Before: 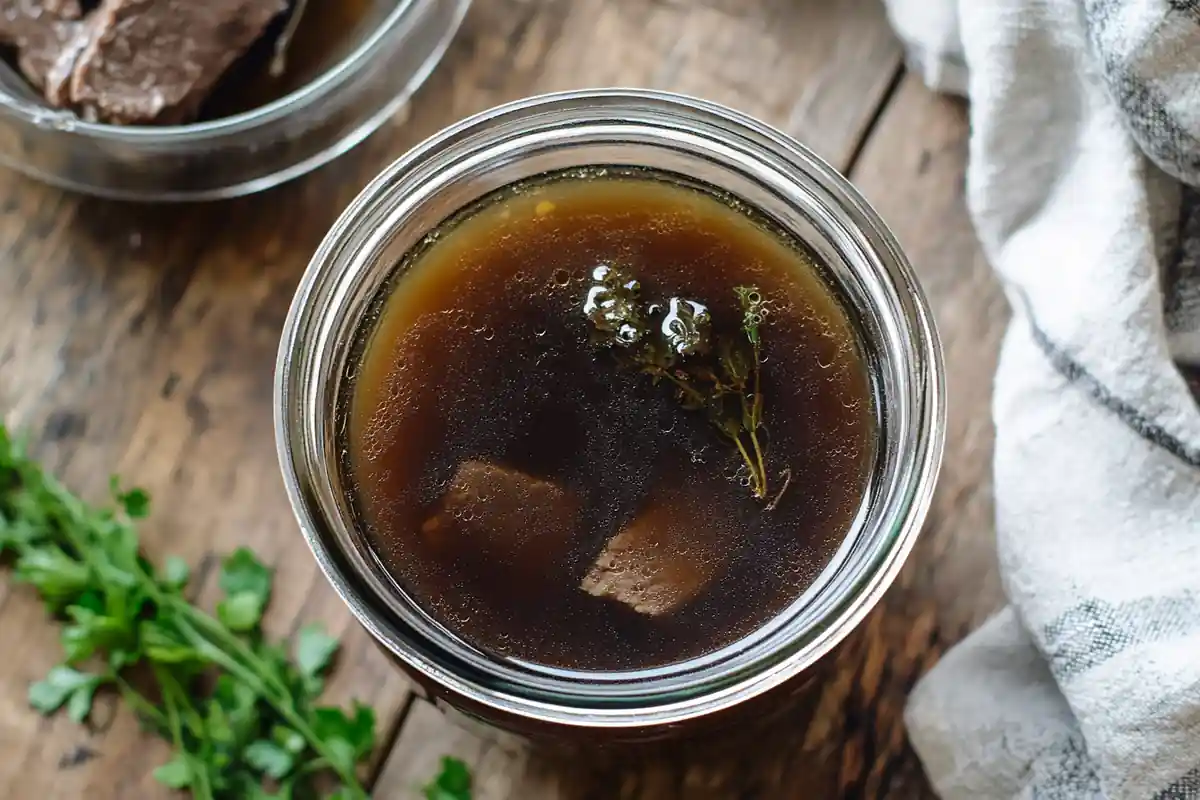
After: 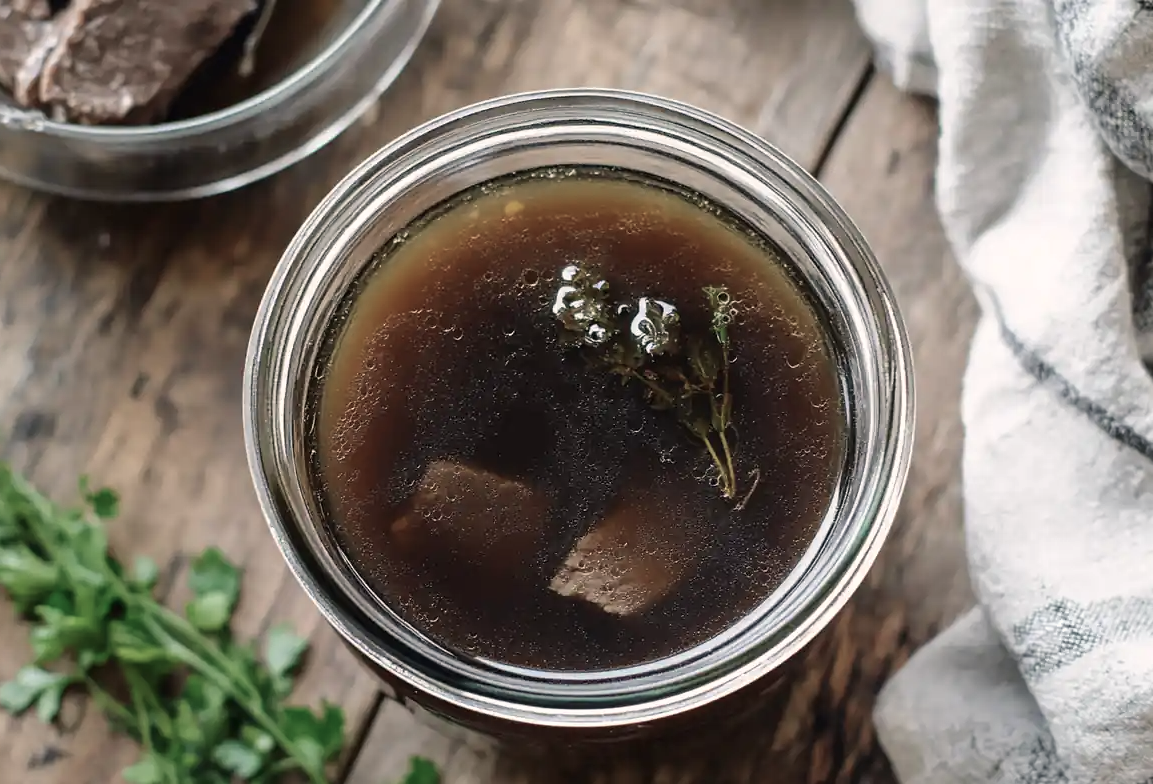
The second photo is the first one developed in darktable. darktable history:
crop and rotate: left 2.635%, right 1.249%, bottom 1.918%
color balance rgb: shadows lift › hue 86.29°, highlights gain › chroma 1.604%, highlights gain › hue 55°, perceptual saturation grading › global saturation -32.096%
